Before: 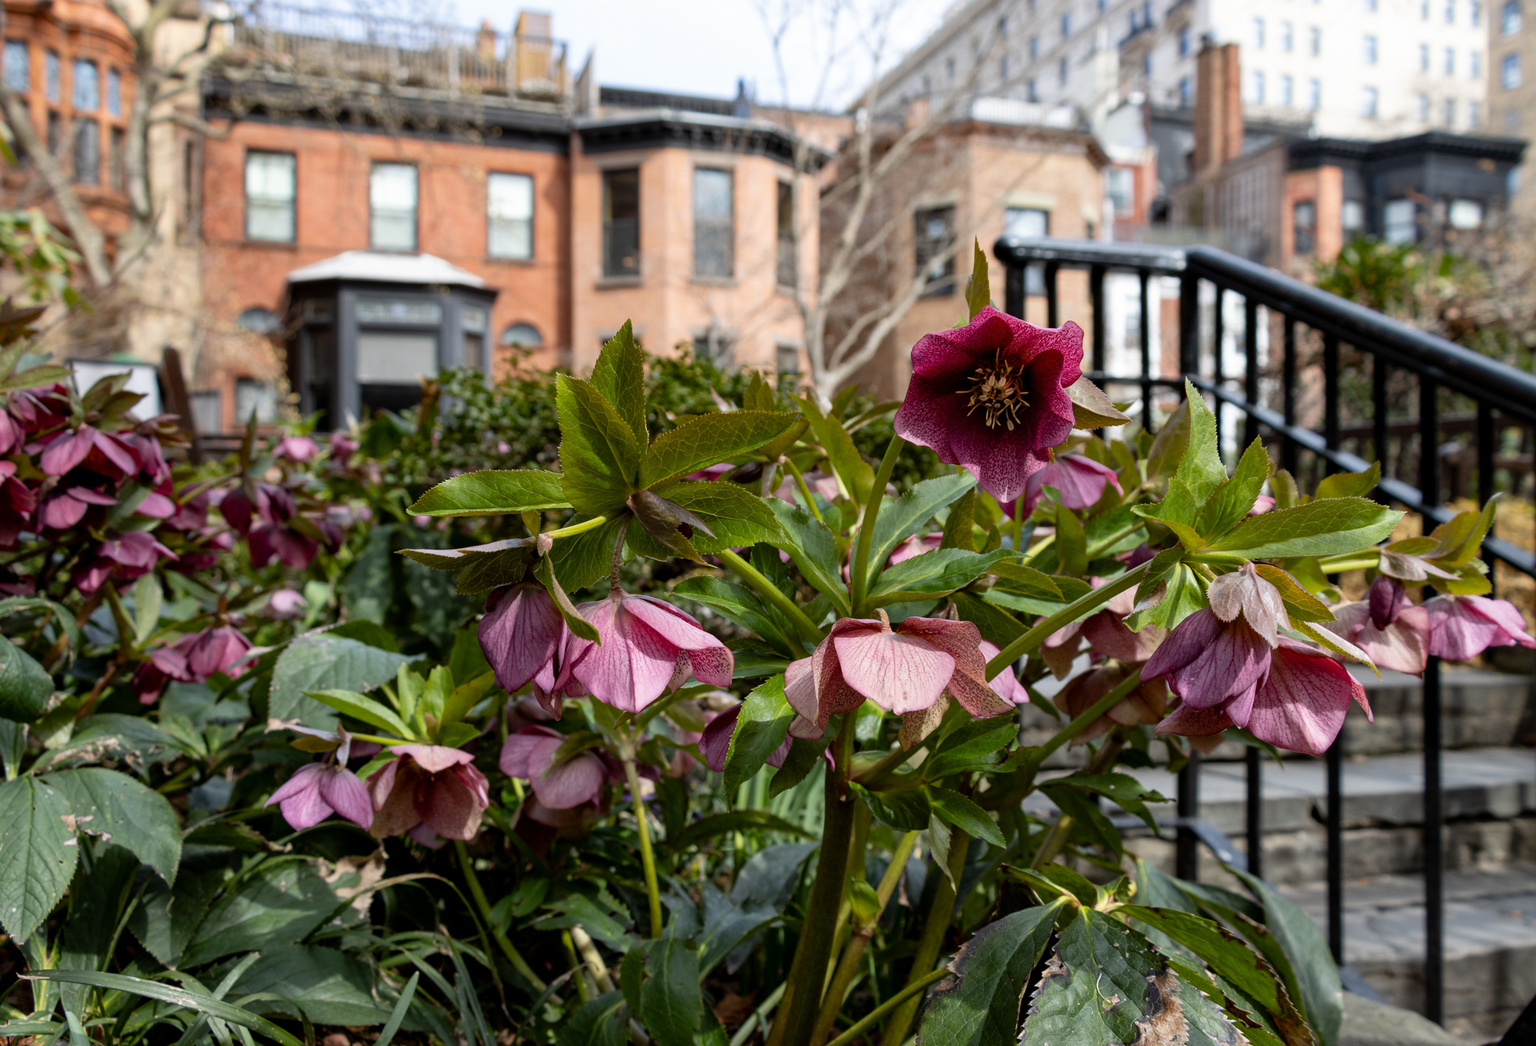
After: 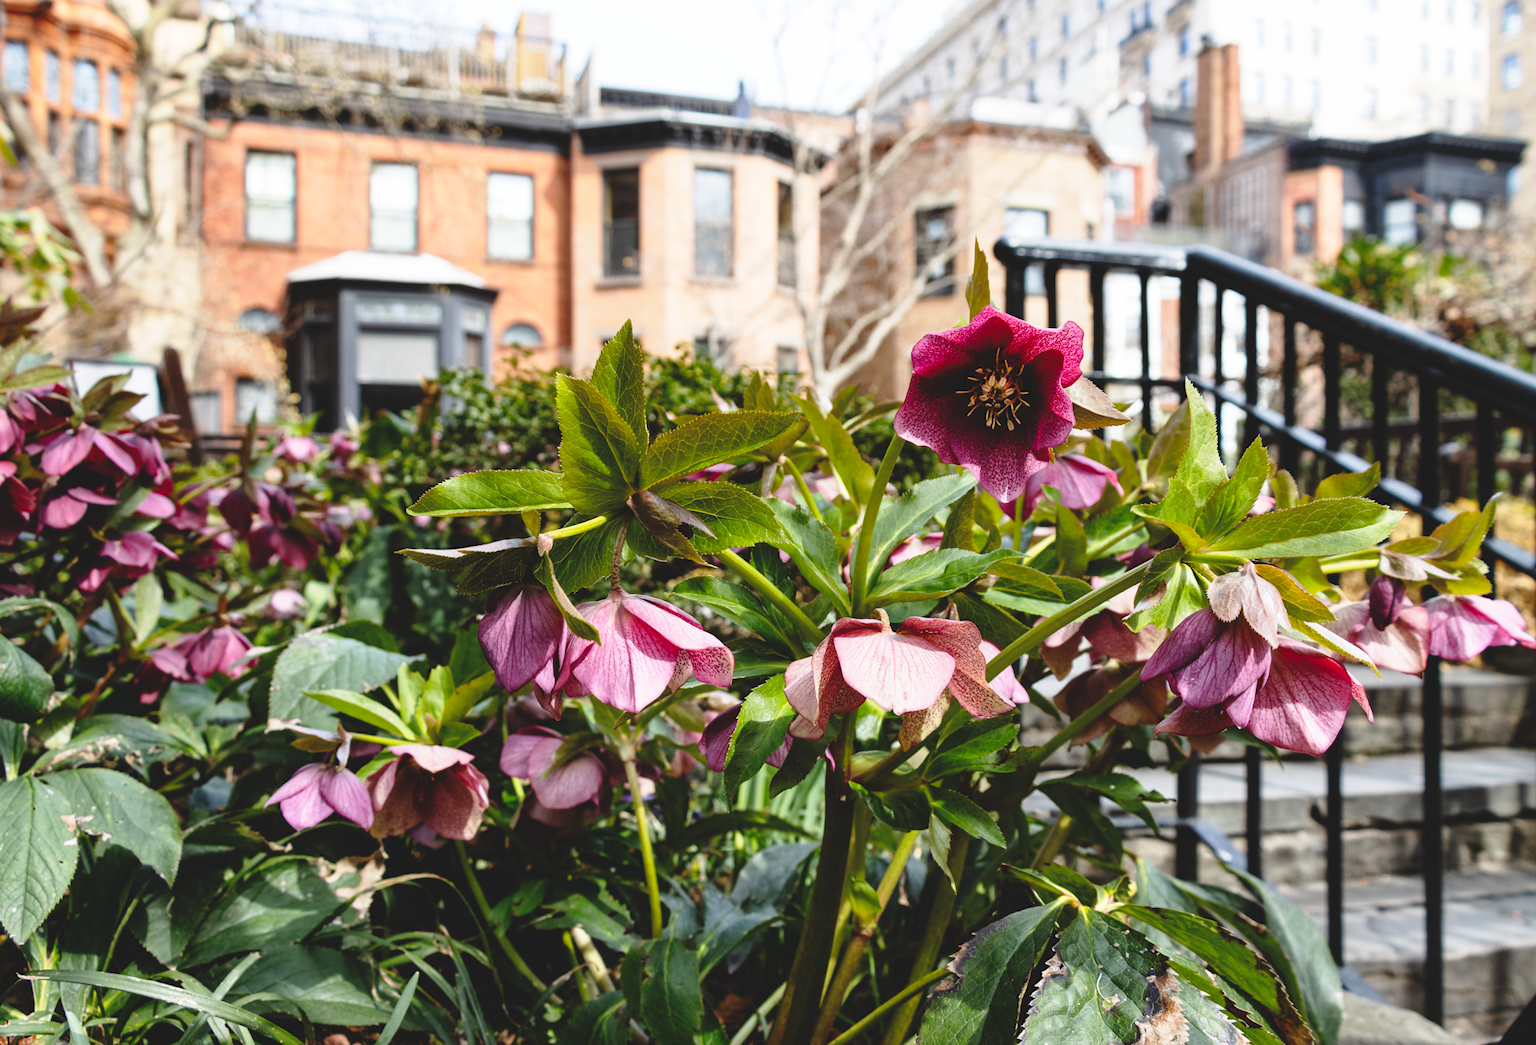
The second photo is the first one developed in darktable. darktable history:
exposure: black level correction -0.023, exposure -0.039 EV, compensate highlight preservation false
base curve: curves: ch0 [(0, 0) (0.04, 0.03) (0.133, 0.232) (0.448, 0.748) (0.843, 0.968) (1, 1)], preserve colors none
